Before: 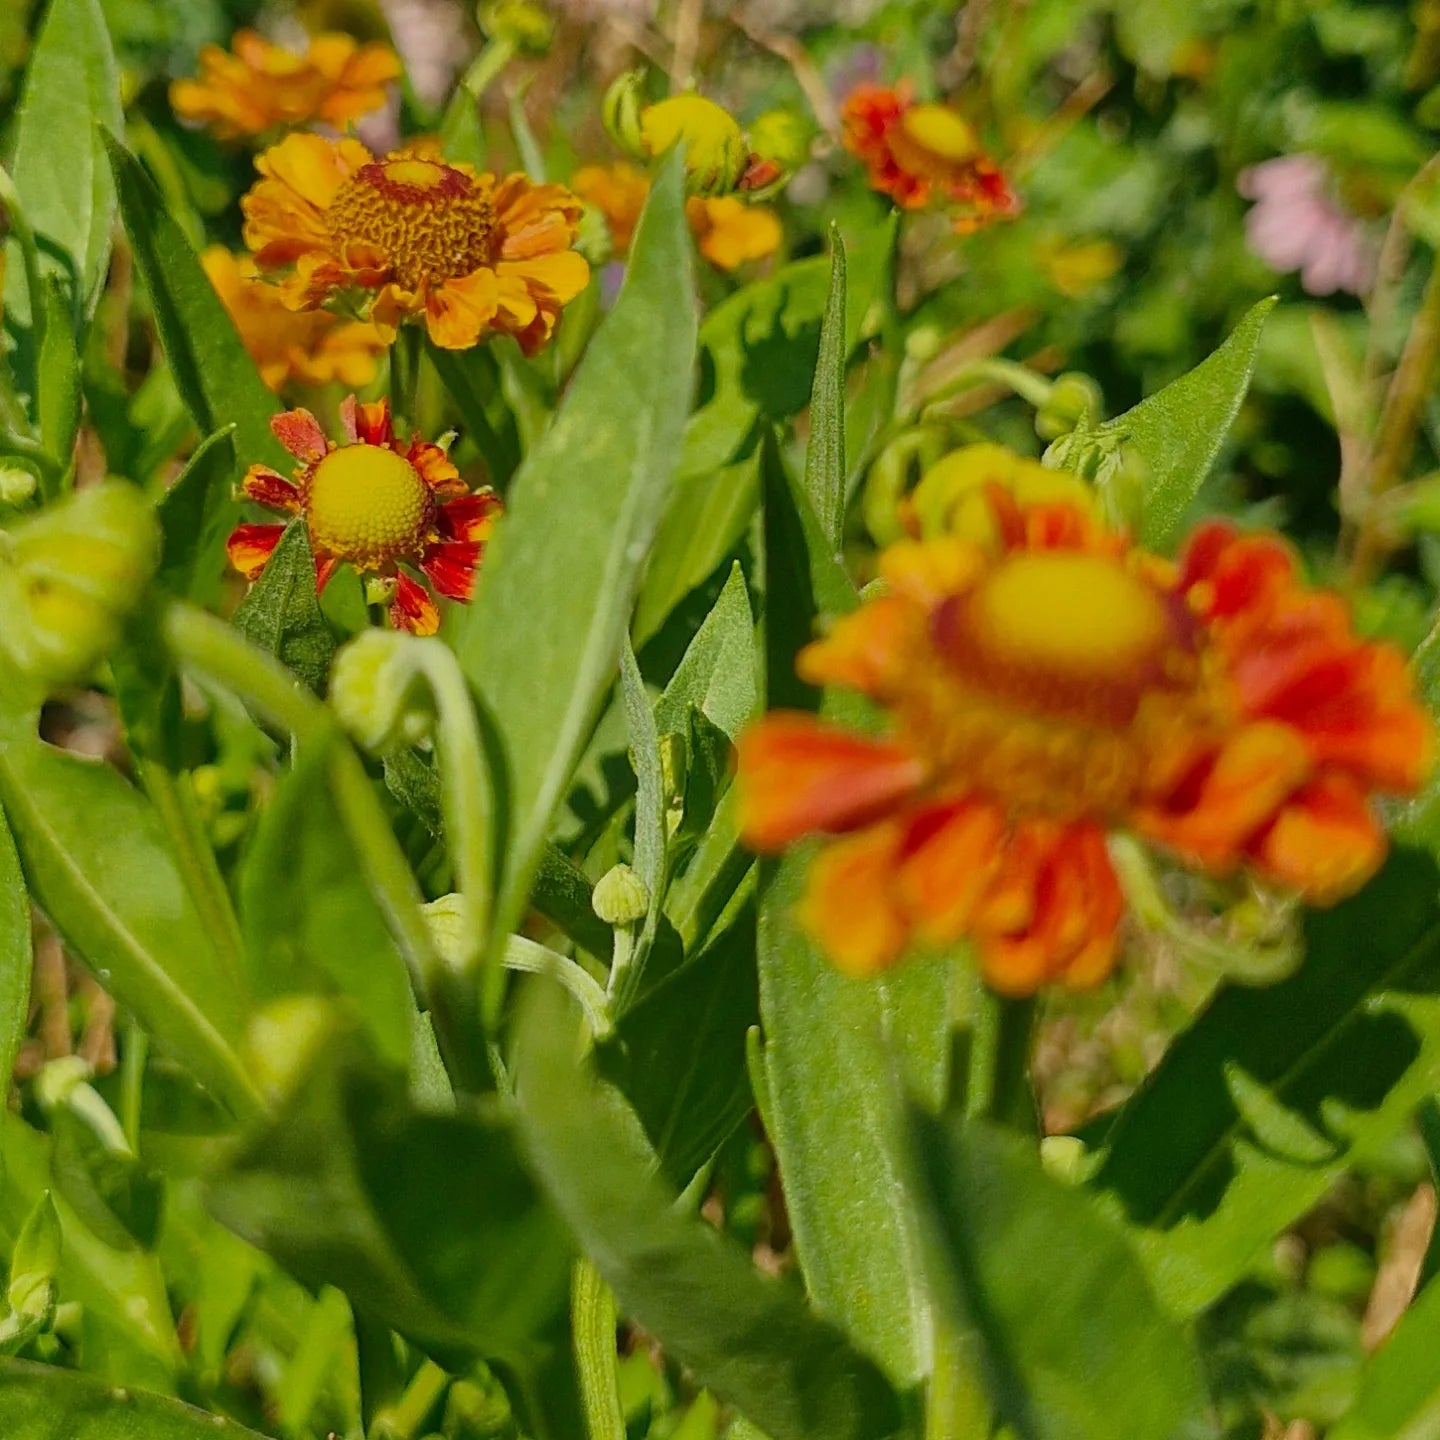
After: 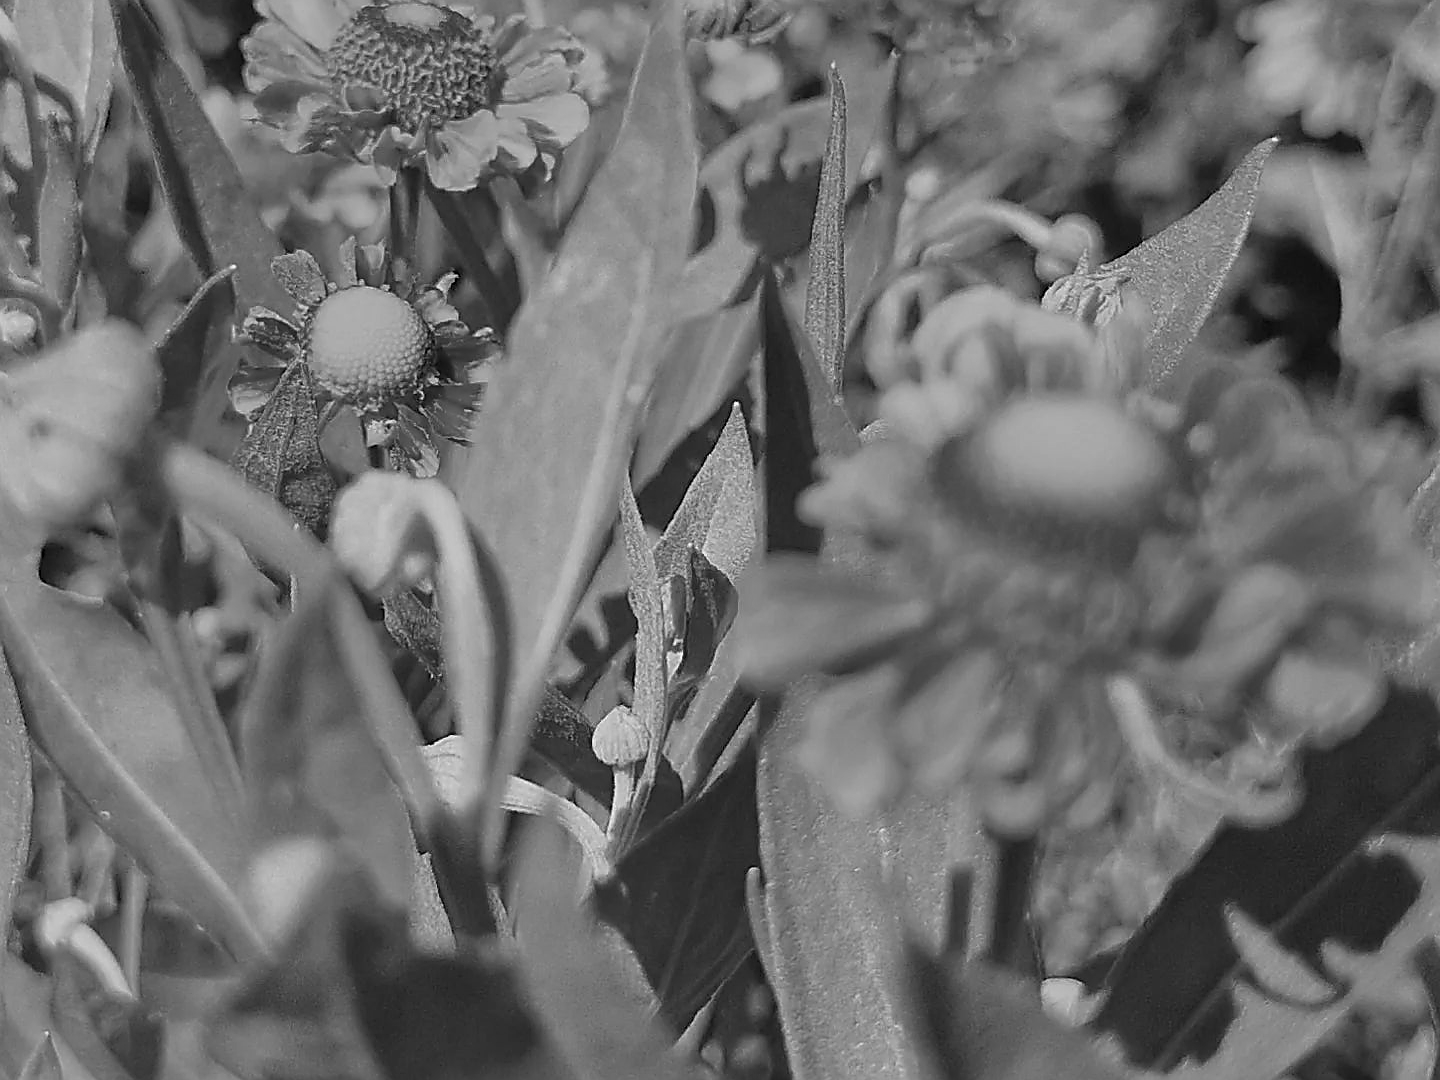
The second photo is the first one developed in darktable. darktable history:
white balance: red 0.982, blue 1.018
sharpen: radius 1.4, amount 1.25, threshold 0.7
monochrome: a -6.99, b 35.61, size 1.4
crop: top 11.038%, bottom 13.962%
